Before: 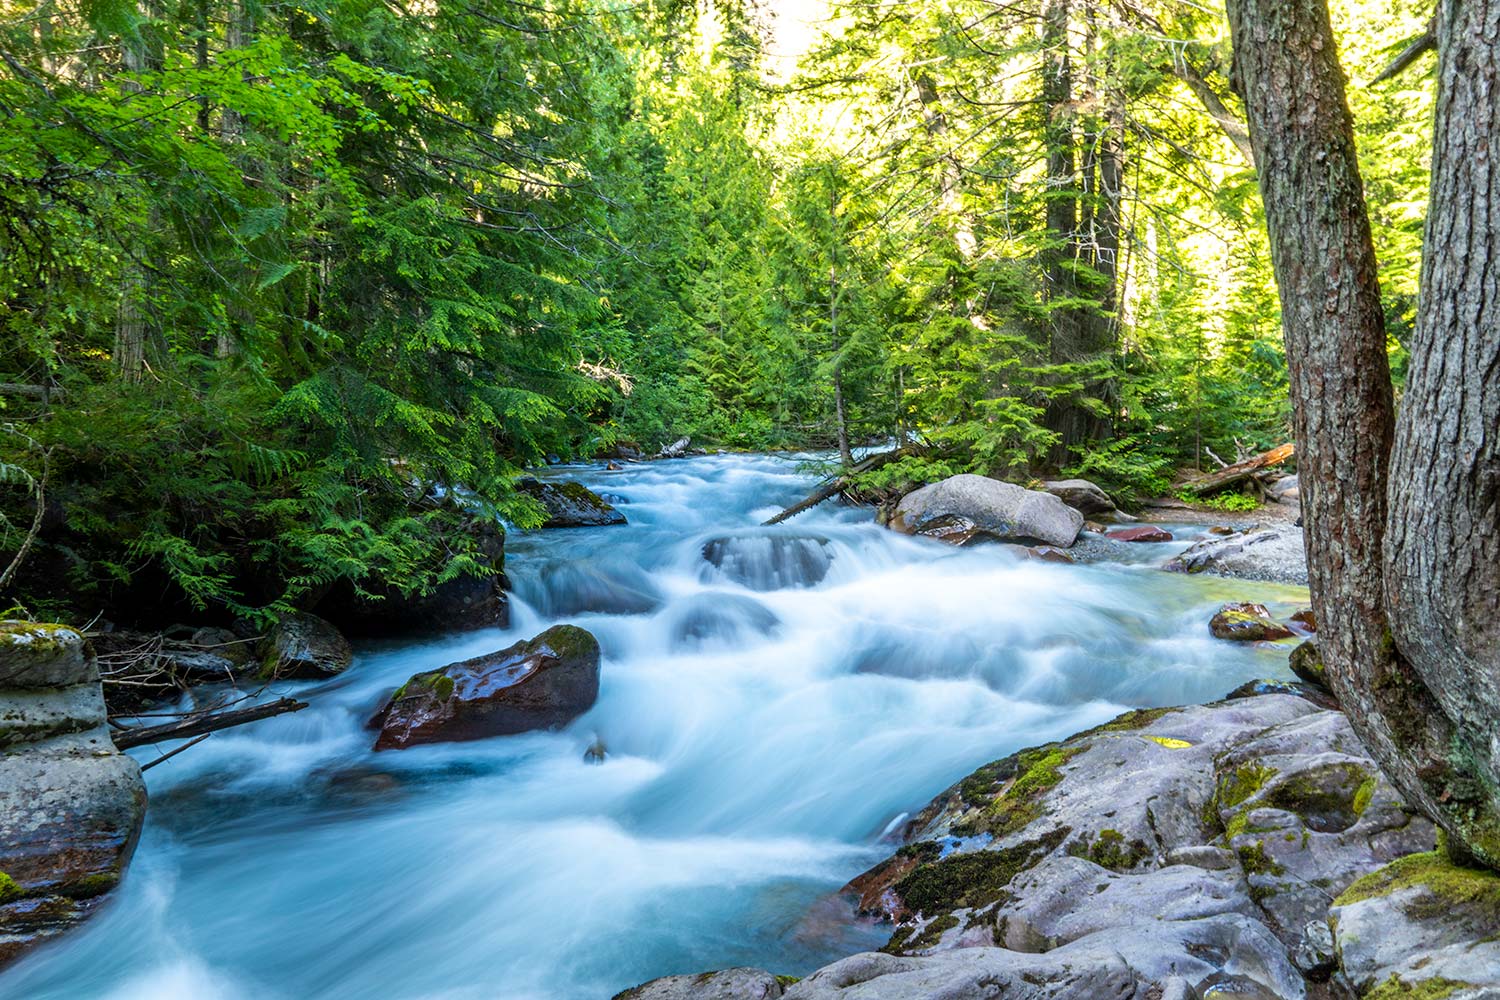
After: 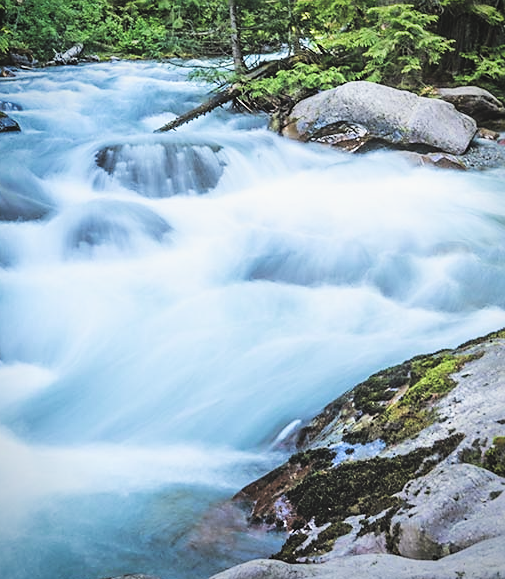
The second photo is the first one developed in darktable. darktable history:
vignetting: fall-off radius 60.48%, saturation 0.047
levels: levels [0.055, 0.477, 0.9]
exposure: black level correction -0.041, exposure 0.061 EV, compensate highlight preservation false
crop: left 40.485%, top 39.346%, right 25.788%, bottom 2.707%
sharpen: radius 1.897, amount 0.403, threshold 1.648
filmic rgb: black relative exposure -5.04 EV, white relative exposure 3.97 EV, hardness 2.89, contrast 1.3, color science v5 (2021), contrast in shadows safe, contrast in highlights safe
